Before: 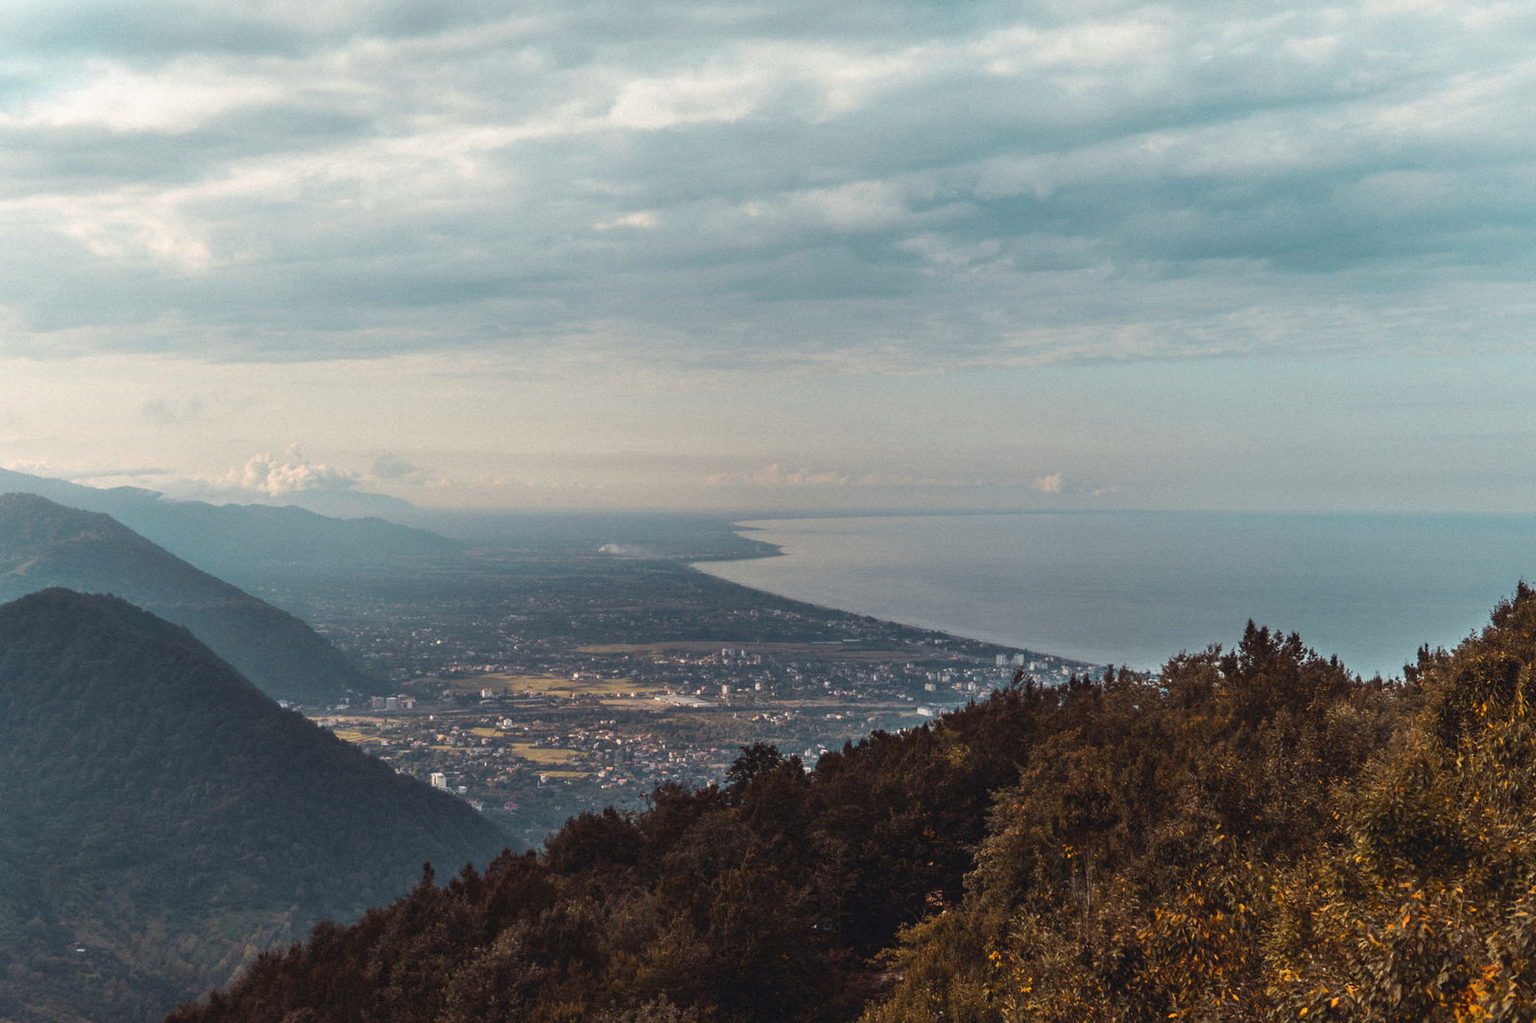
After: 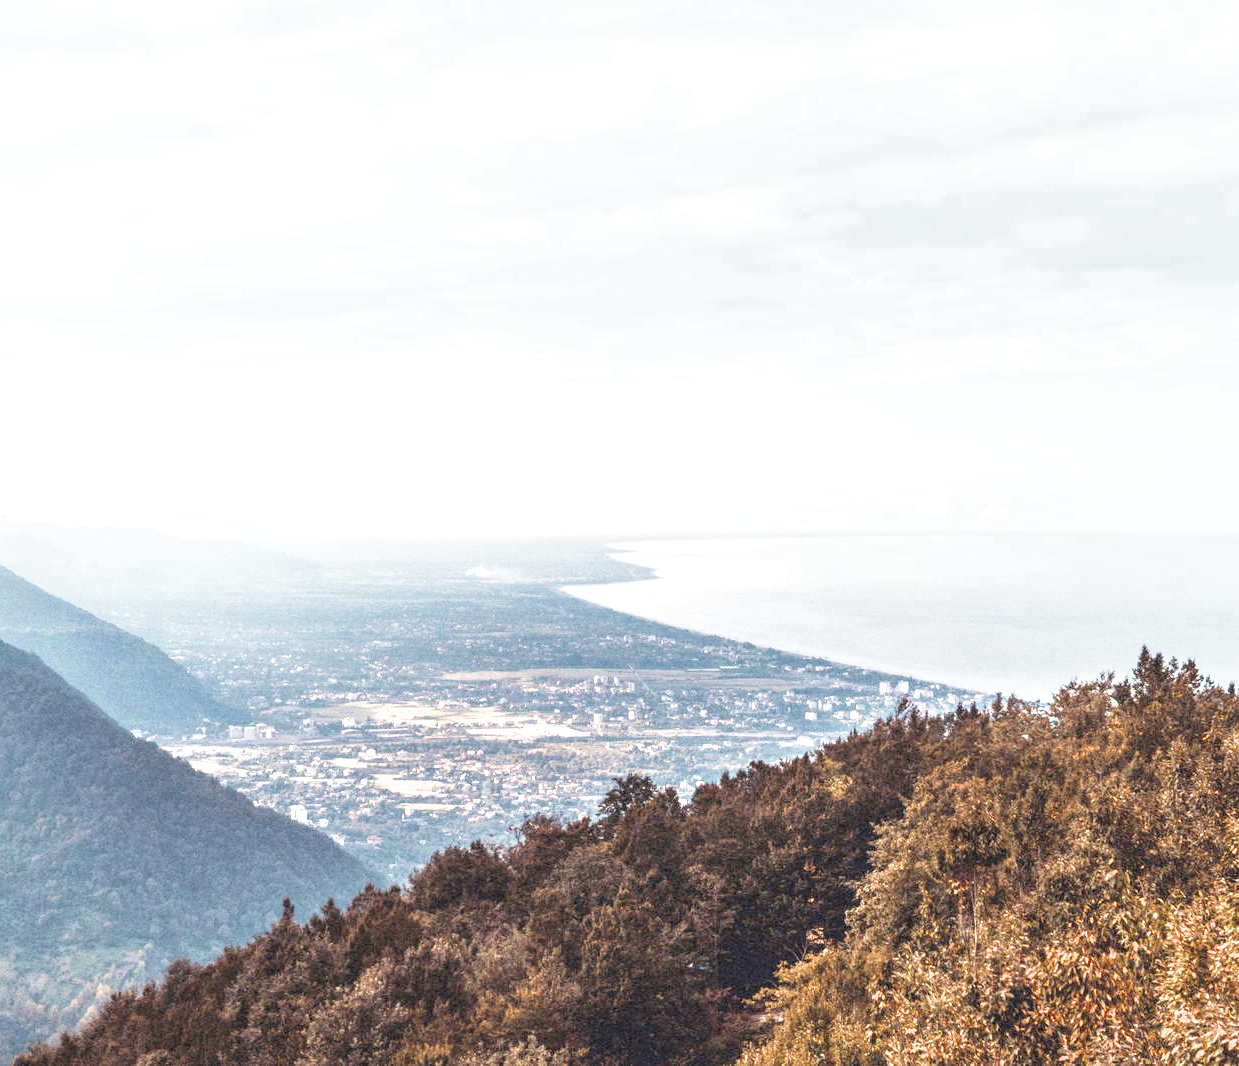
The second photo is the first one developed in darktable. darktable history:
crop: left 9.88%, right 12.664%
filmic rgb: middle gray luminance 9.23%, black relative exposure -10.55 EV, white relative exposure 3.45 EV, threshold 6 EV, target black luminance 0%, hardness 5.98, latitude 59.69%, contrast 1.087, highlights saturation mix 5%, shadows ↔ highlights balance 29.23%, add noise in highlights 0, color science v3 (2019), use custom middle-gray values true, iterations of high-quality reconstruction 0, contrast in highlights soft, enable highlight reconstruction true
exposure: black level correction 0.001, exposure 1.735 EV, compensate highlight preservation false
white balance: red 0.982, blue 1.018
local contrast: on, module defaults
